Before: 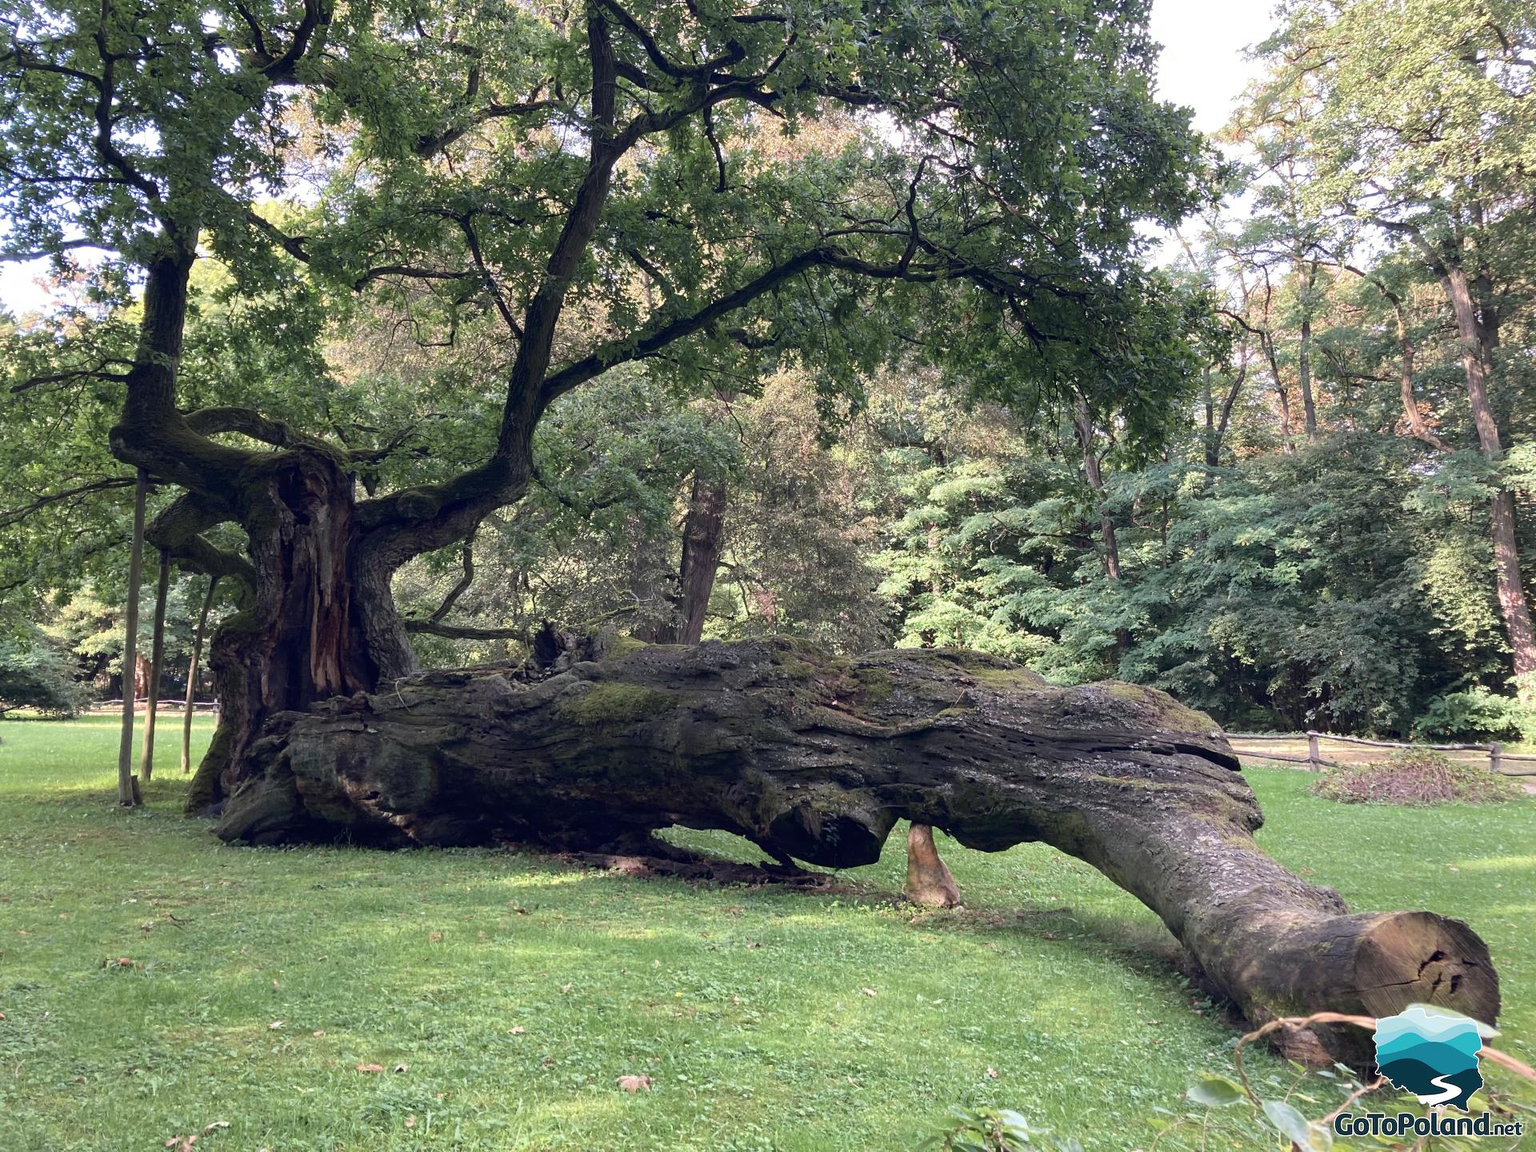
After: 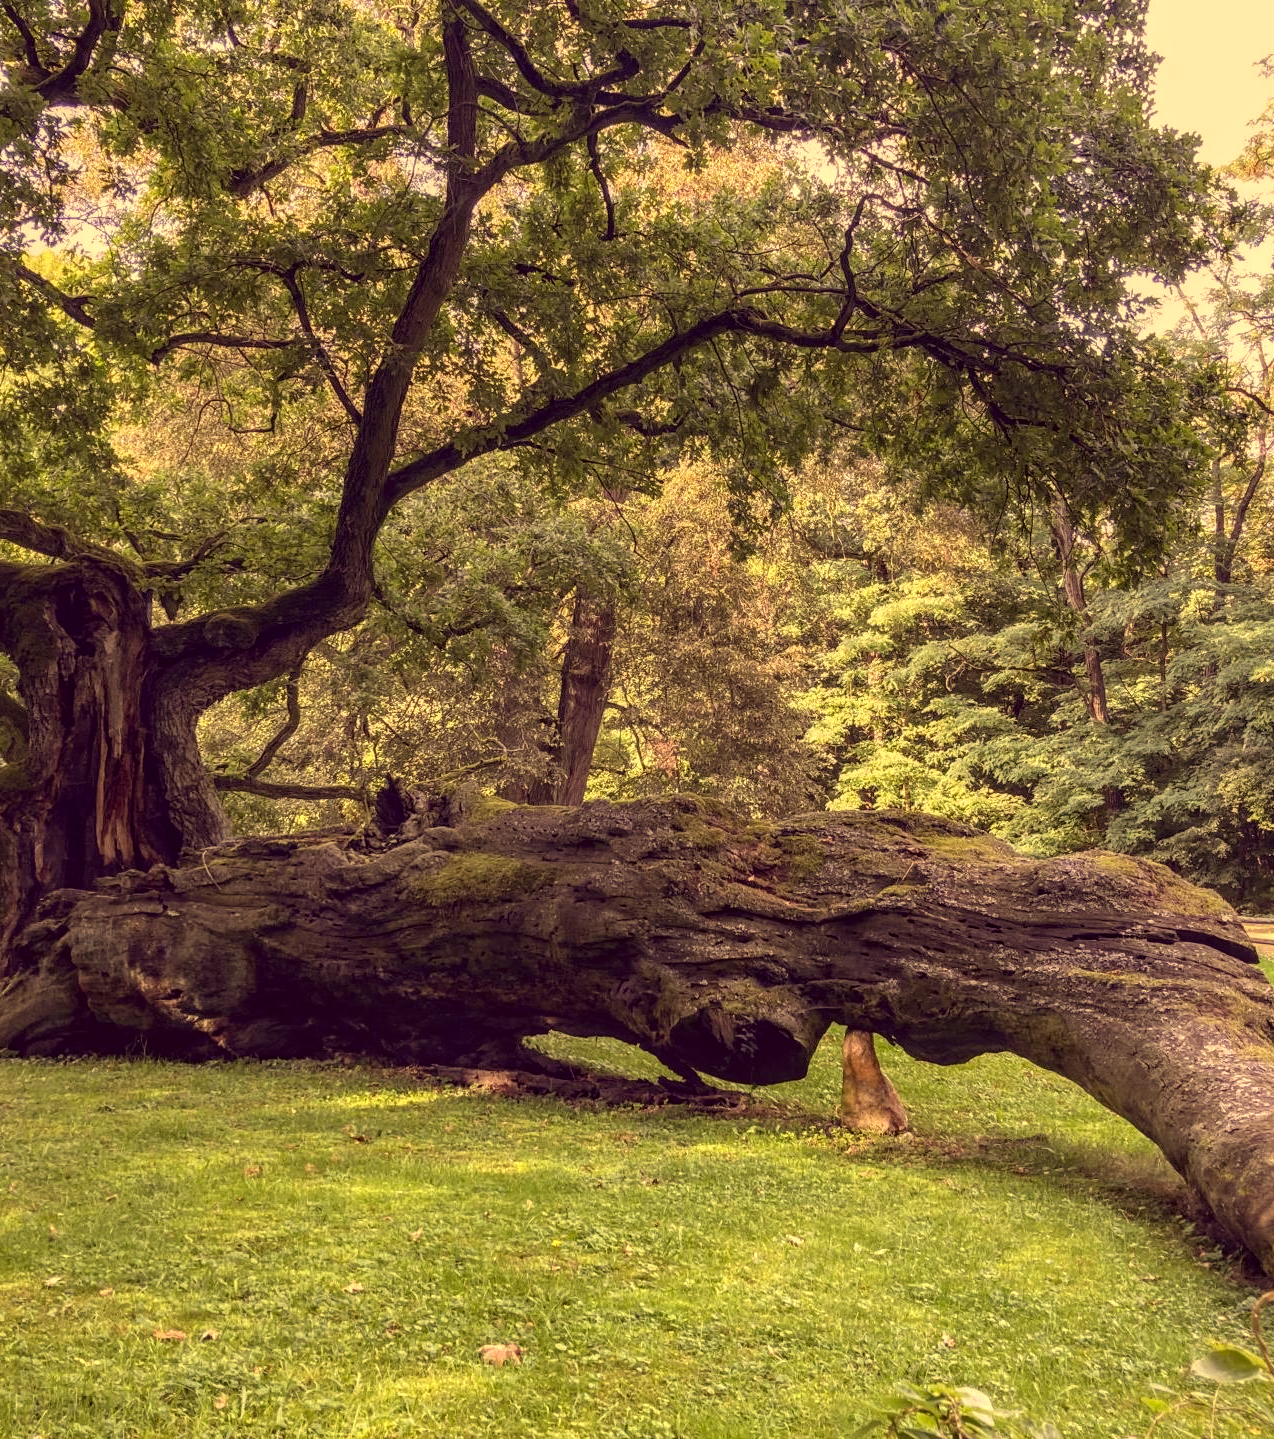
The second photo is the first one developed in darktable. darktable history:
crop and rotate: left 15.228%, right 18.368%
local contrast: highlights 1%, shadows 1%, detail 133%
color correction: highlights a* 10.14, highlights b* 39.39, shadows a* 14.21, shadows b* 3.36
